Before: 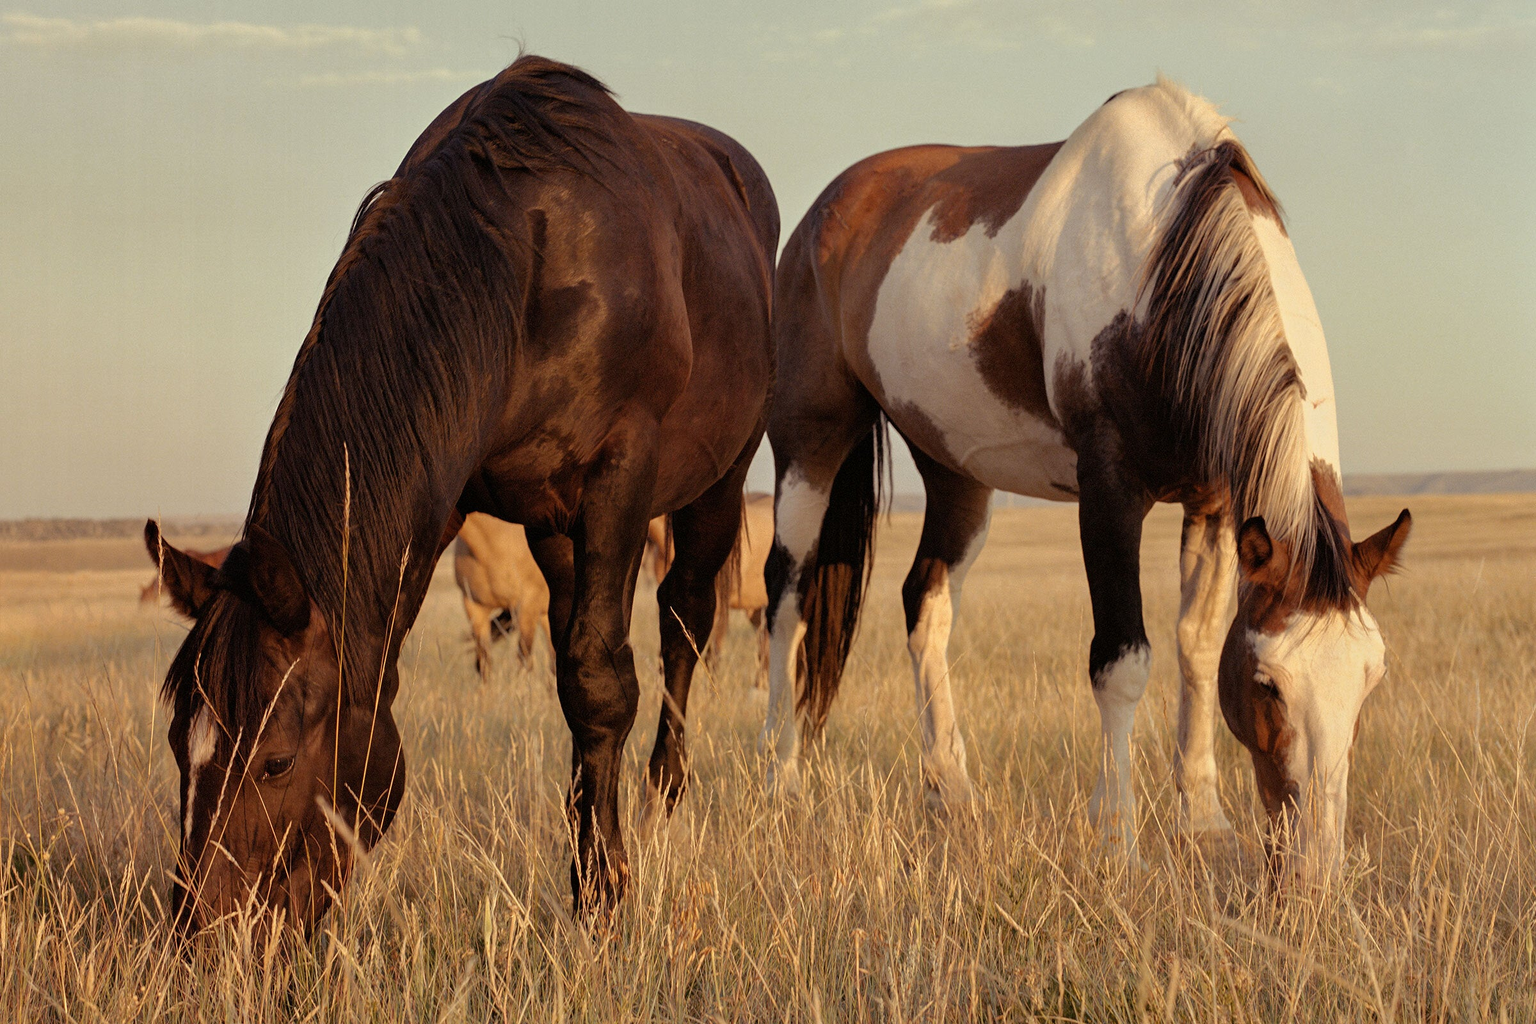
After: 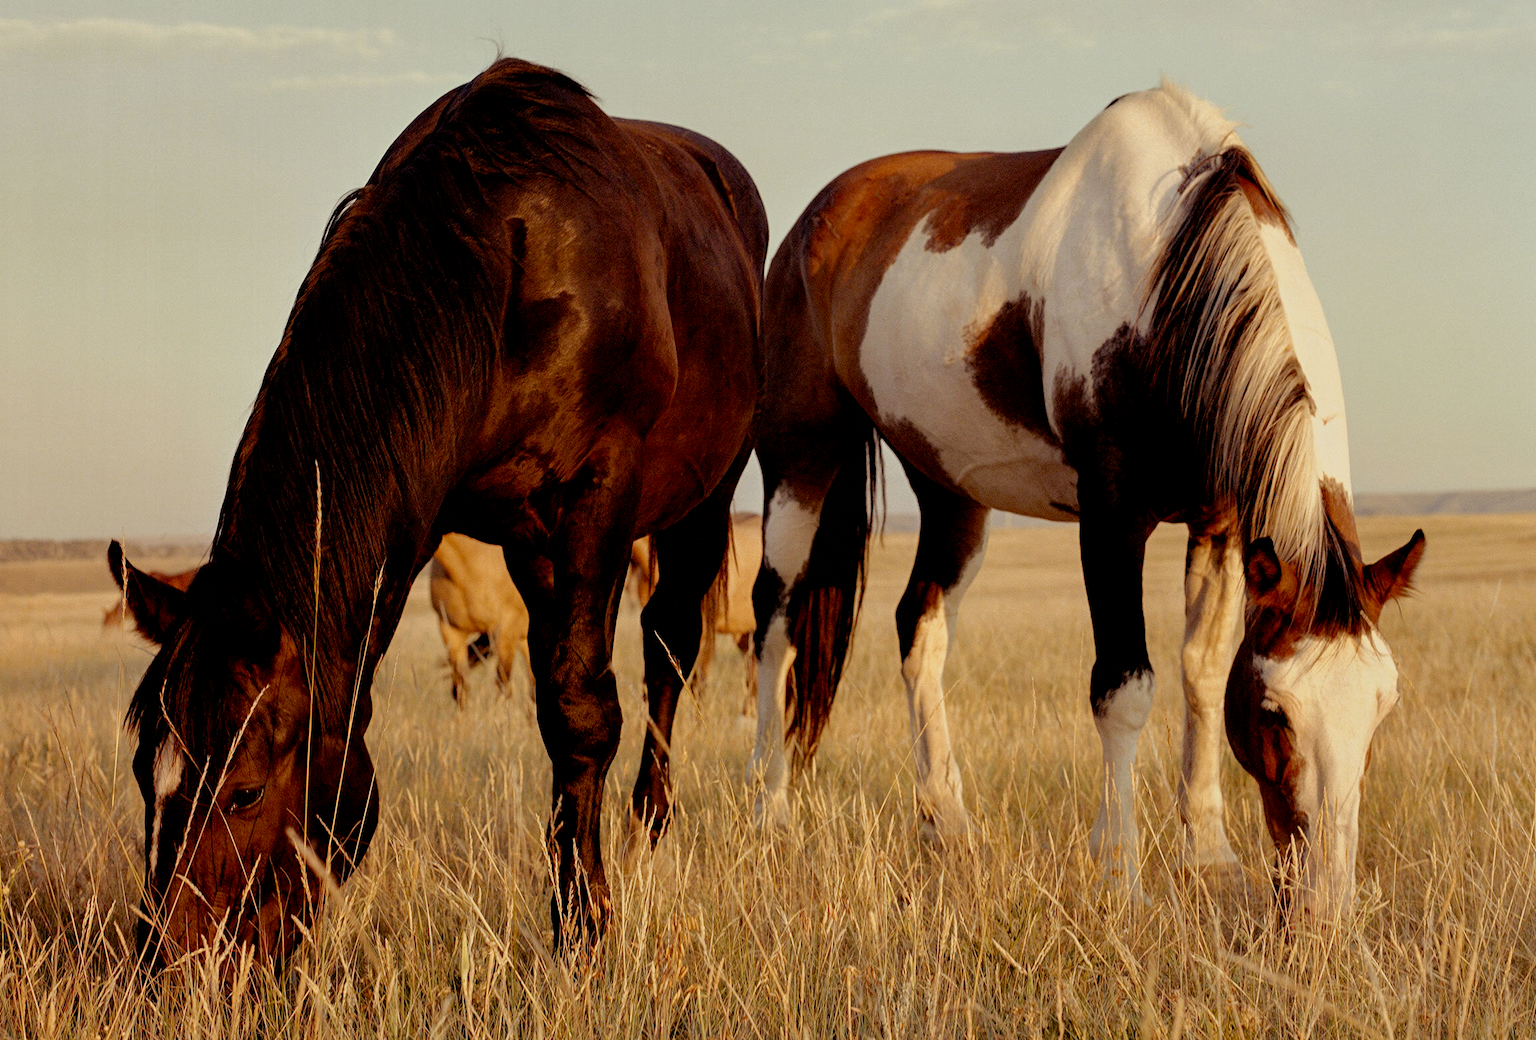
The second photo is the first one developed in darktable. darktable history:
filmic rgb: black relative exposure -11.82 EV, white relative exposure 5.4 EV, hardness 4.5, latitude 49.73%, contrast 1.142, add noise in highlights 0.002, preserve chrominance no, color science v4 (2020), iterations of high-quality reconstruction 0
crop and rotate: left 2.673%, right 1.148%, bottom 2.241%
tone equalizer: on, module defaults
exposure: black level correction 0.005, exposure 0.001 EV, compensate highlight preservation false
